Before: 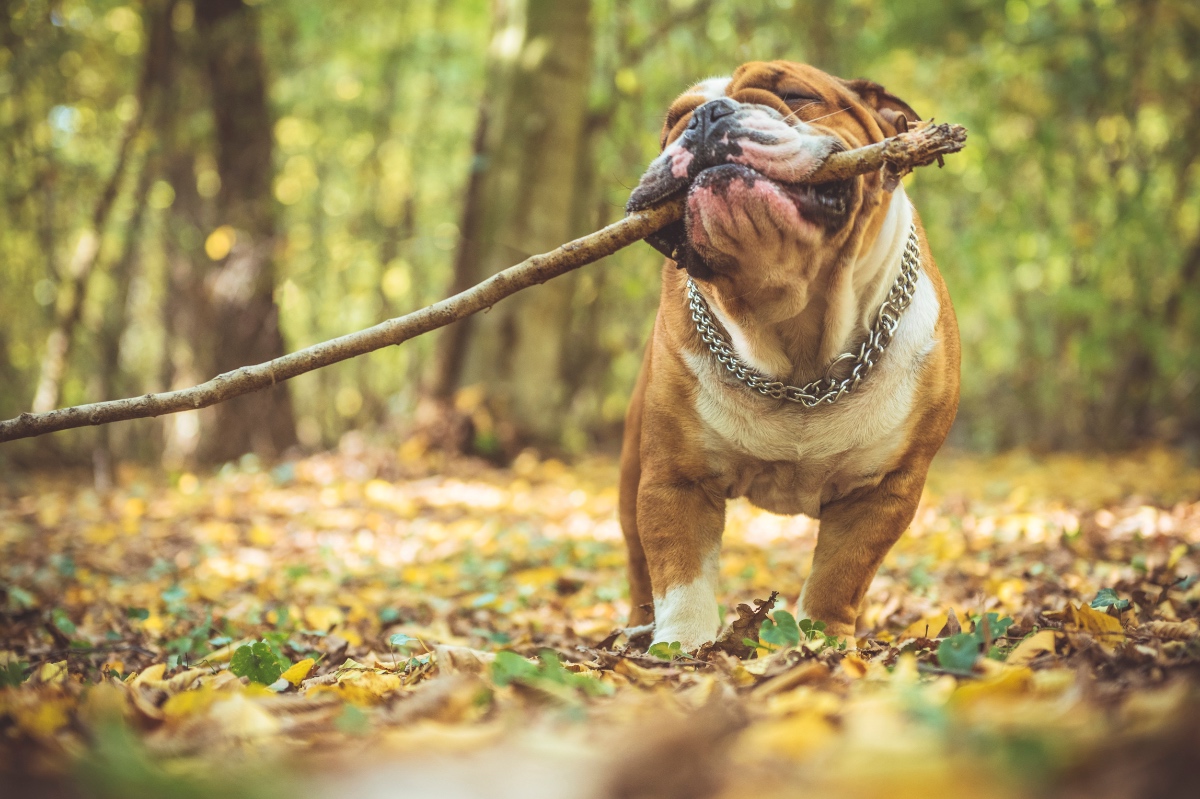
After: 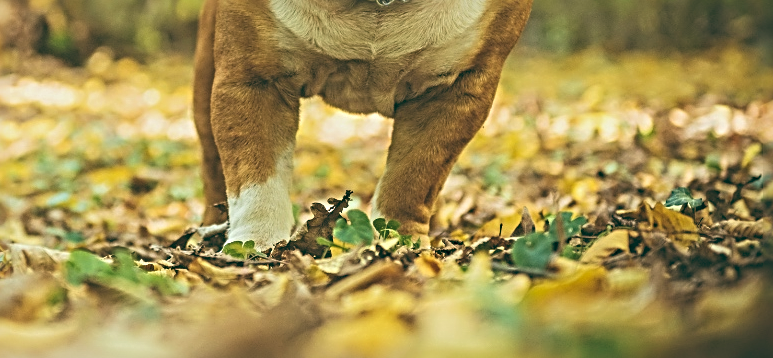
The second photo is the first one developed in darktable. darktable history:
color balance: lift [1.005, 0.99, 1.007, 1.01], gamma [1, 1.034, 1.032, 0.966], gain [0.873, 1.055, 1.067, 0.933]
sharpen: radius 3.69, amount 0.928
crop and rotate: left 35.509%, top 50.238%, bottom 4.934%
white balance: red 1.009, blue 1.027
